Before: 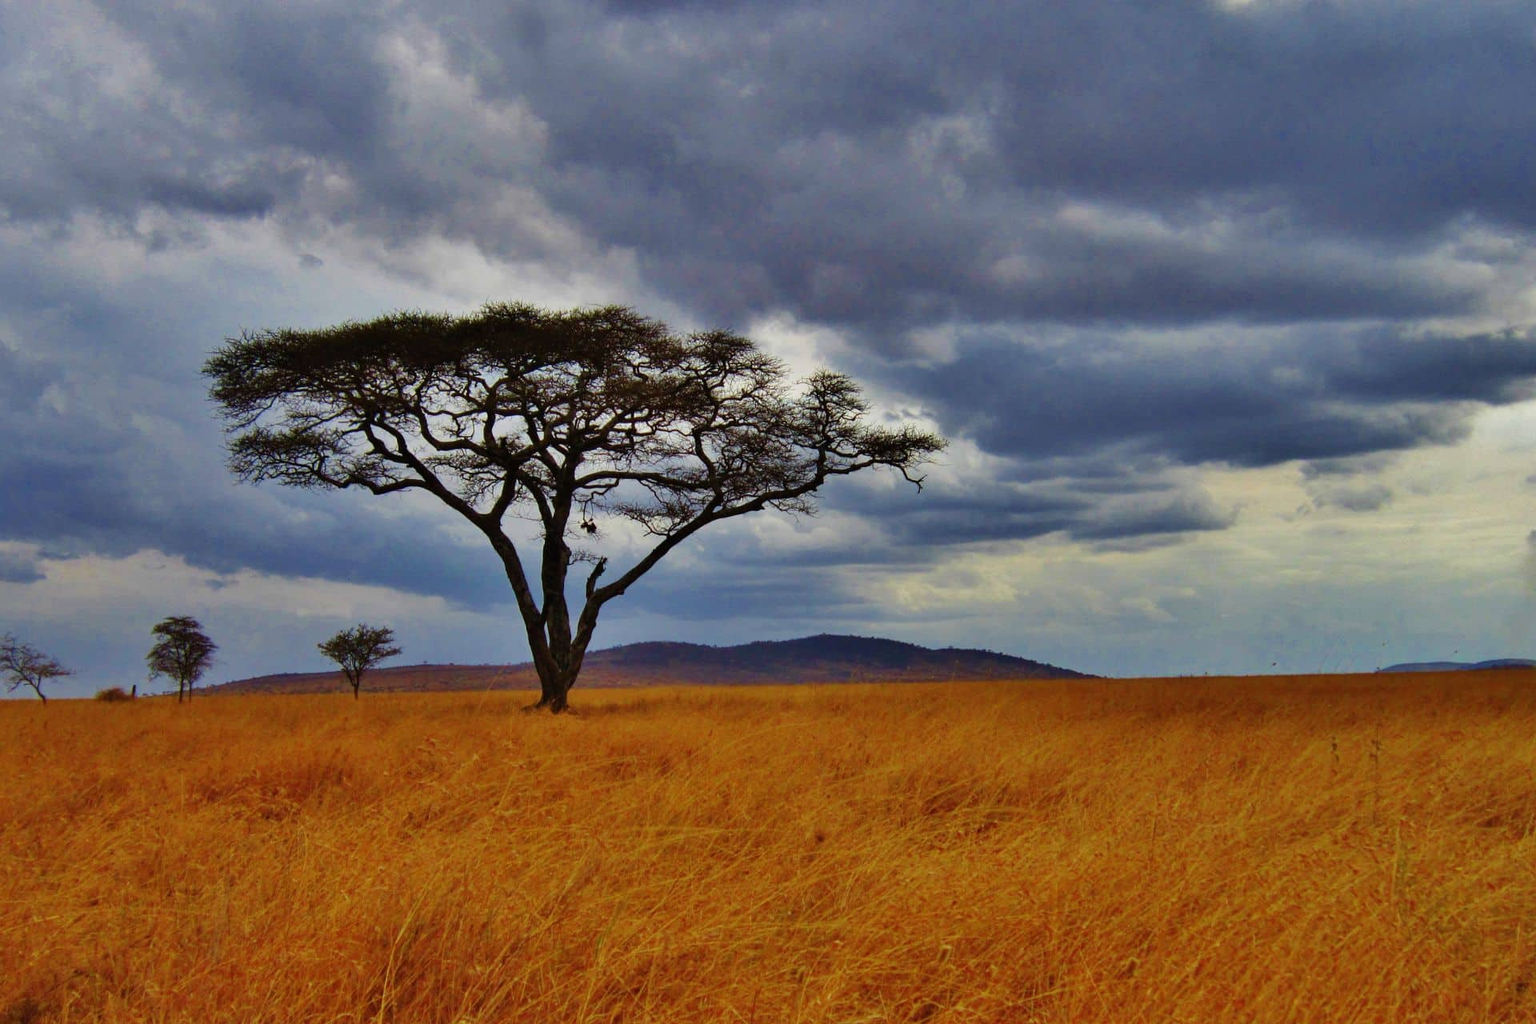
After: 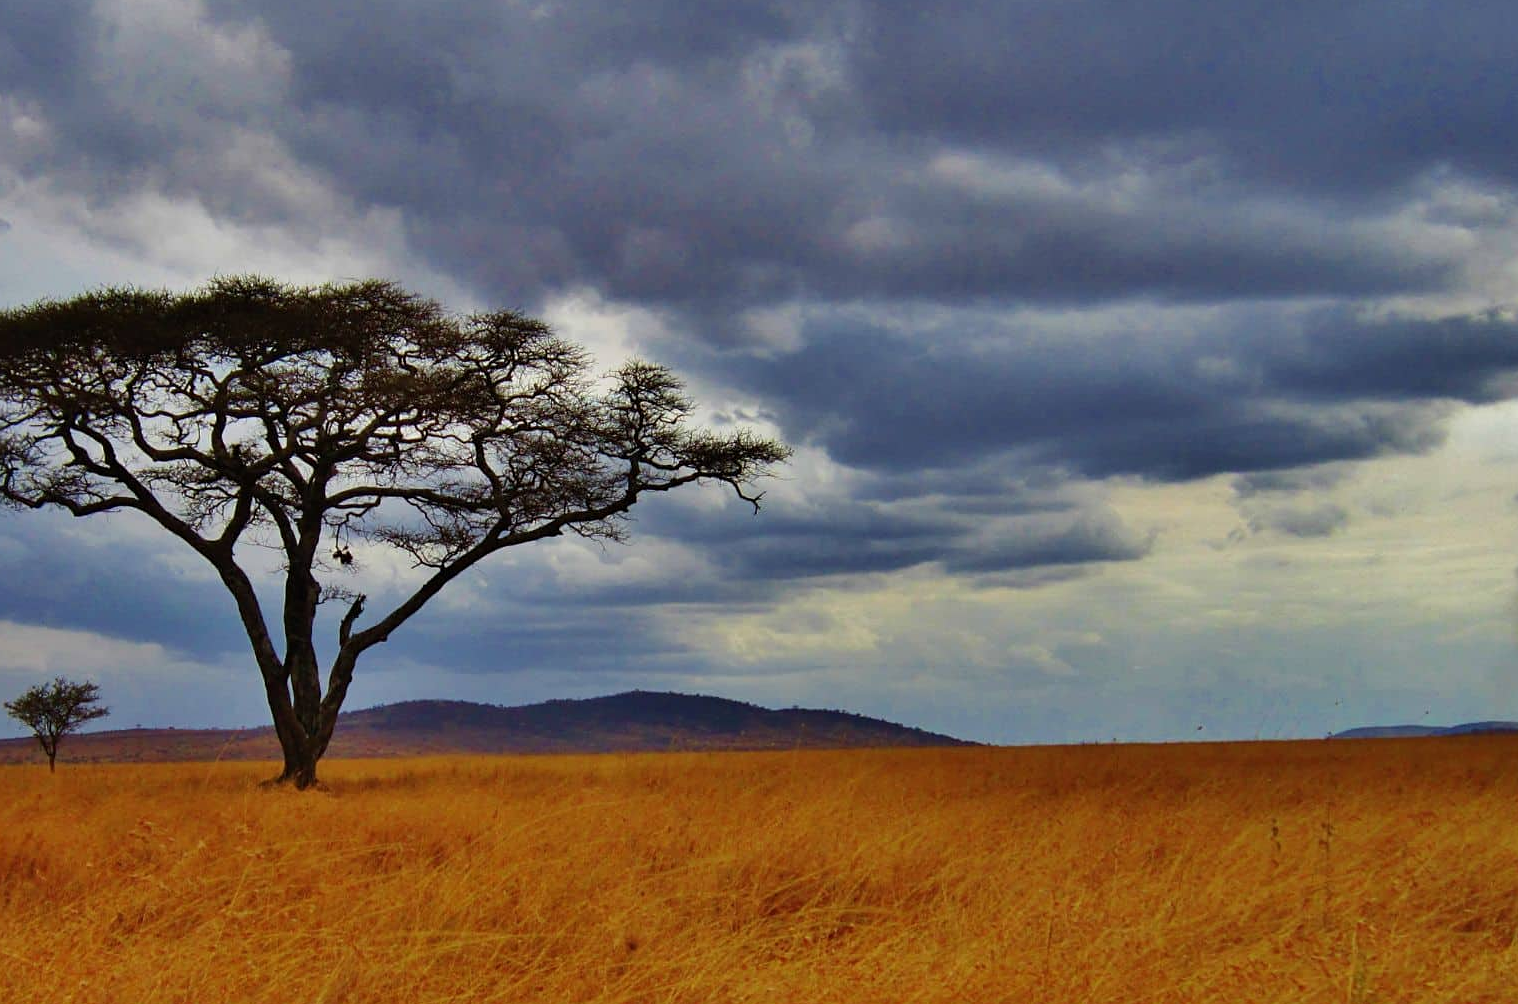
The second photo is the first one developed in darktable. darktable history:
sharpen: amount 0.214
crop and rotate: left 20.499%, top 7.984%, right 0.426%, bottom 13.522%
